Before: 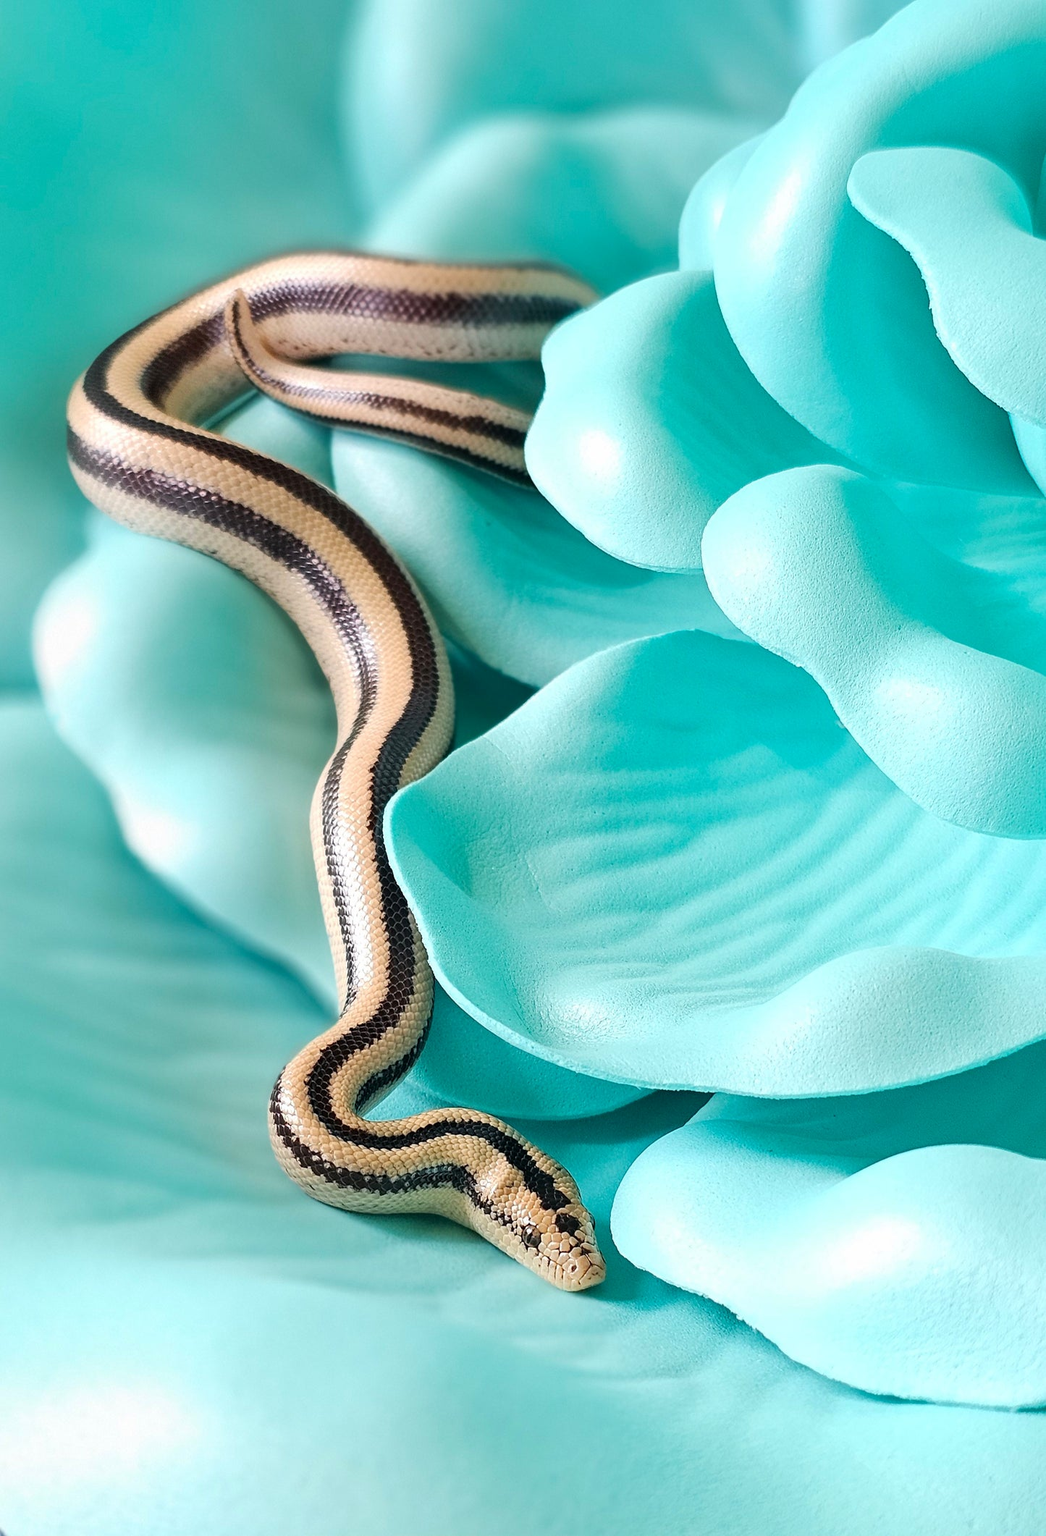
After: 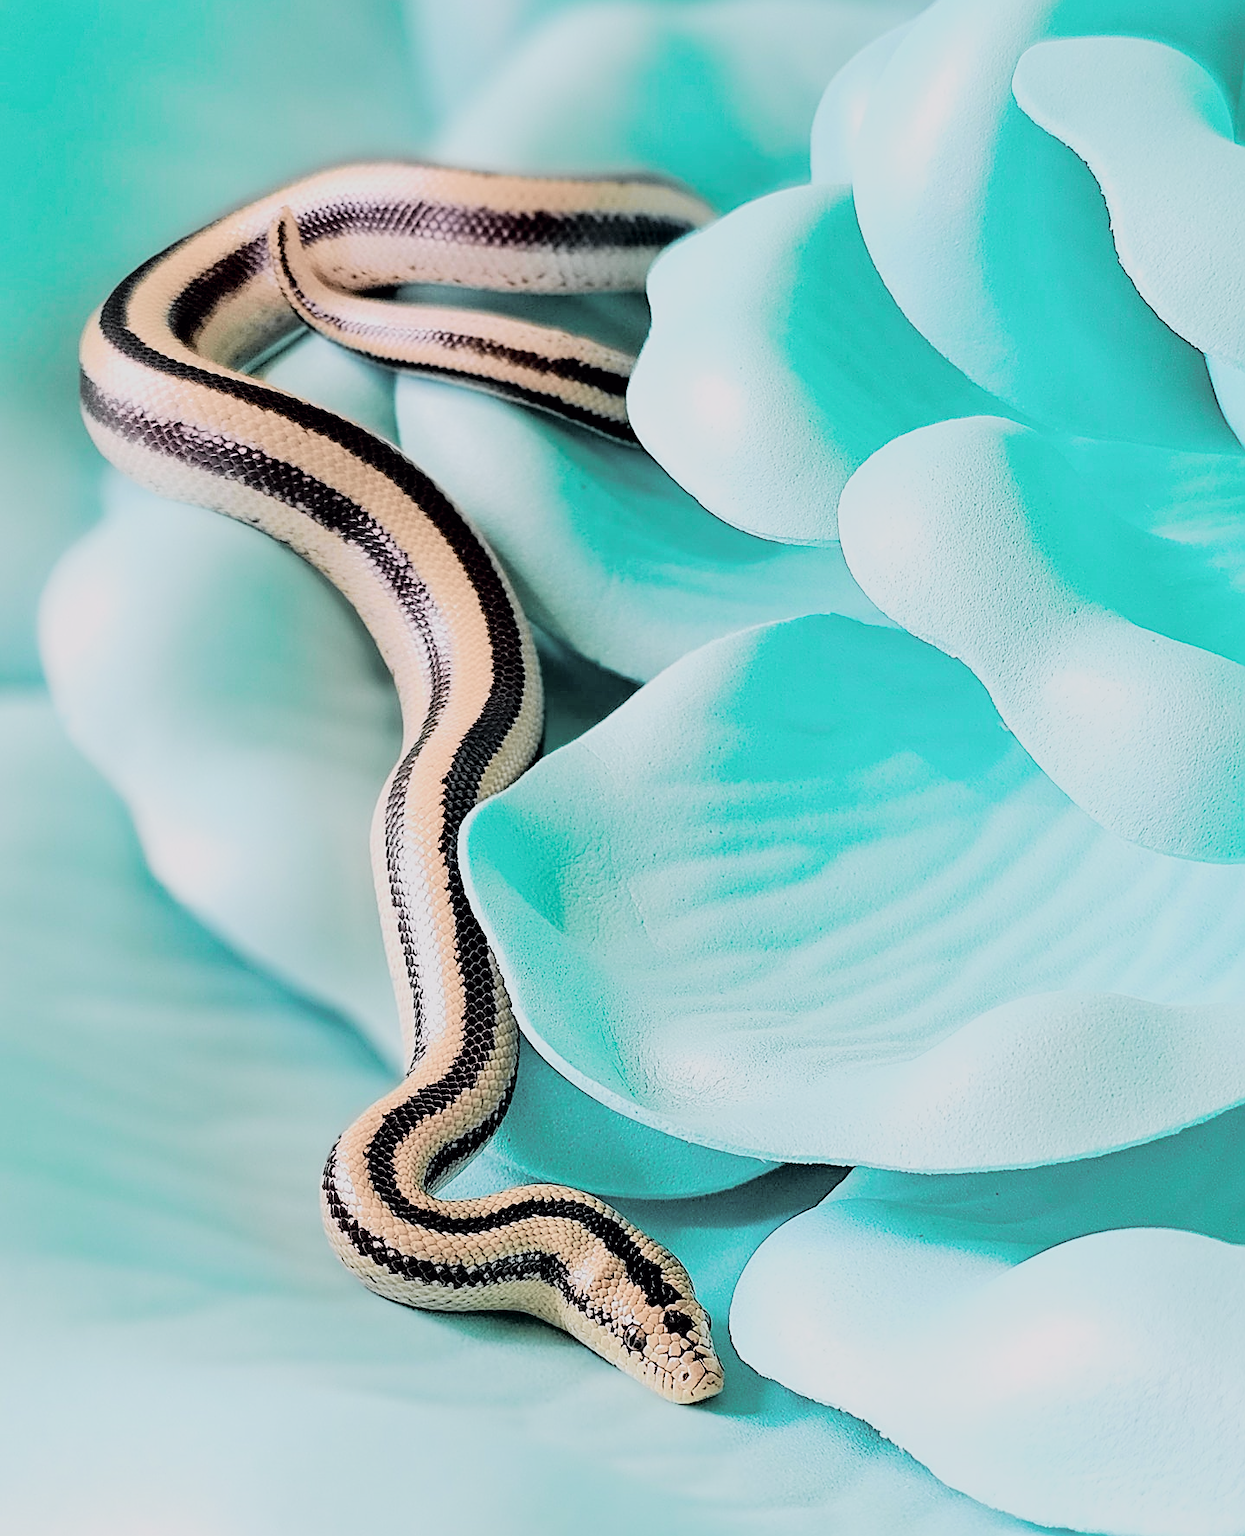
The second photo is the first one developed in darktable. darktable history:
crop: top 7.625%, bottom 8.027%
exposure: compensate highlight preservation false
filmic rgb: black relative exposure -16 EV, white relative exposure 6.92 EV, hardness 4.7
tone curve: curves: ch0 [(0, 0) (0.105, 0.044) (0.195, 0.128) (0.283, 0.283) (0.384, 0.404) (0.485, 0.531) (0.635, 0.7) (0.832, 0.858) (1, 0.977)]; ch1 [(0, 0) (0.161, 0.092) (0.35, 0.33) (0.379, 0.401) (0.448, 0.478) (0.498, 0.503) (0.531, 0.537) (0.586, 0.563) (0.687, 0.648) (1, 1)]; ch2 [(0, 0) (0.359, 0.372) (0.437, 0.437) (0.483, 0.484) (0.53, 0.515) (0.556, 0.553) (0.635, 0.589) (1, 1)], color space Lab, independent channels, preserve colors none
sharpen: amount 0.75
rgb levels: levels [[0.01, 0.419, 0.839], [0, 0.5, 1], [0, 0.5, 1]]
